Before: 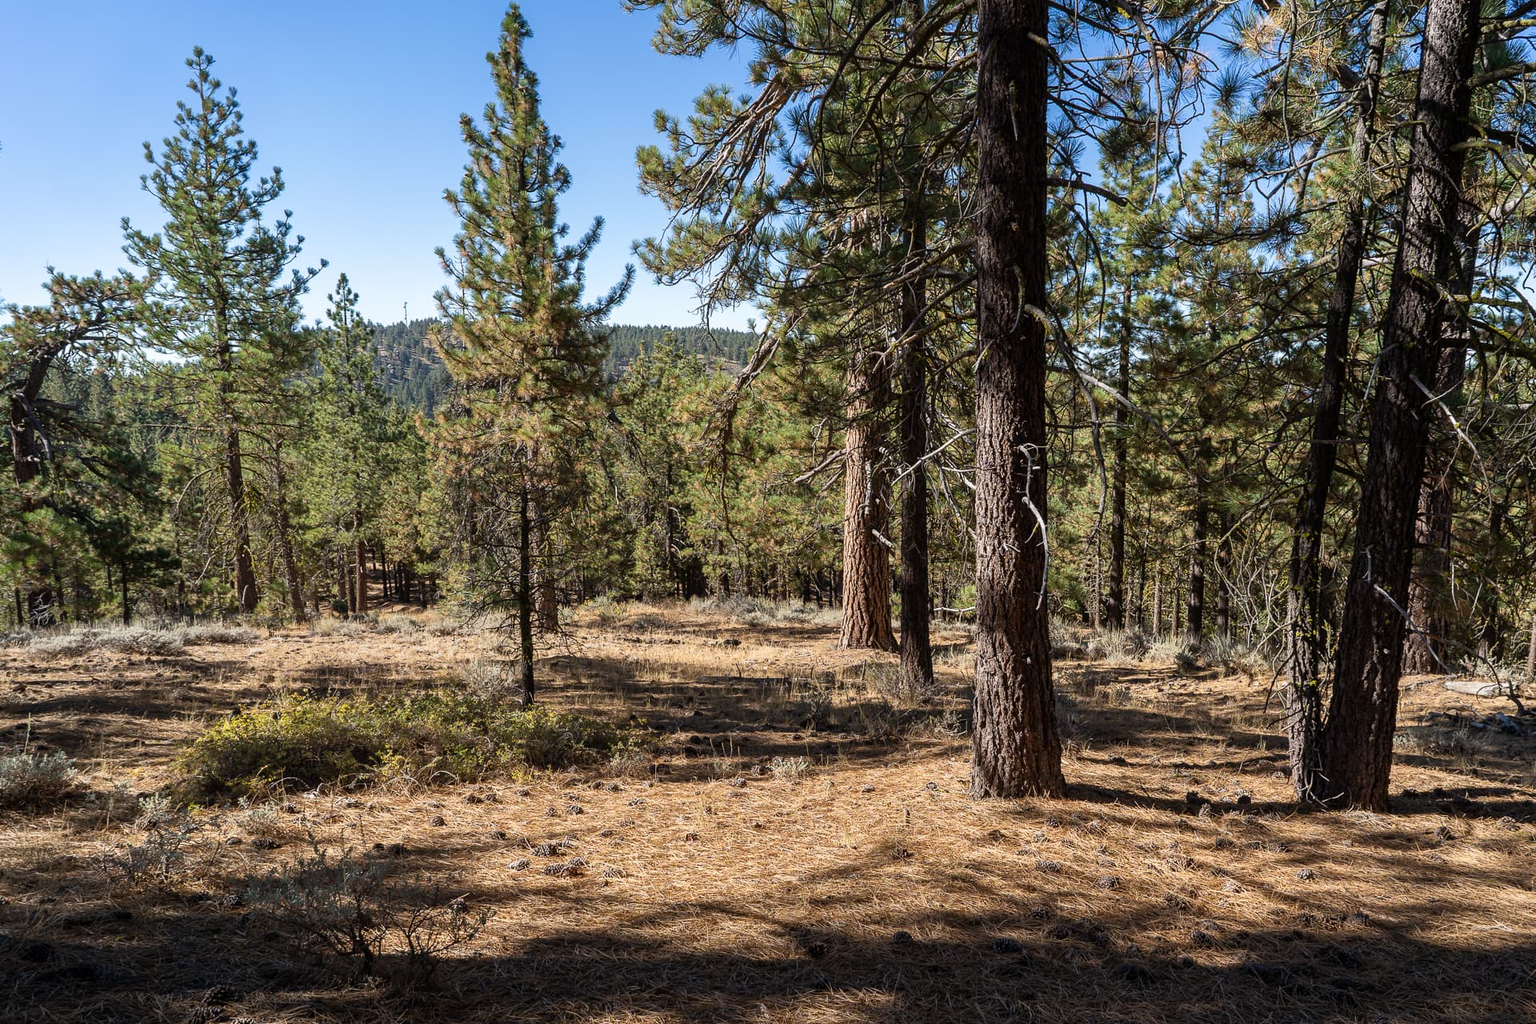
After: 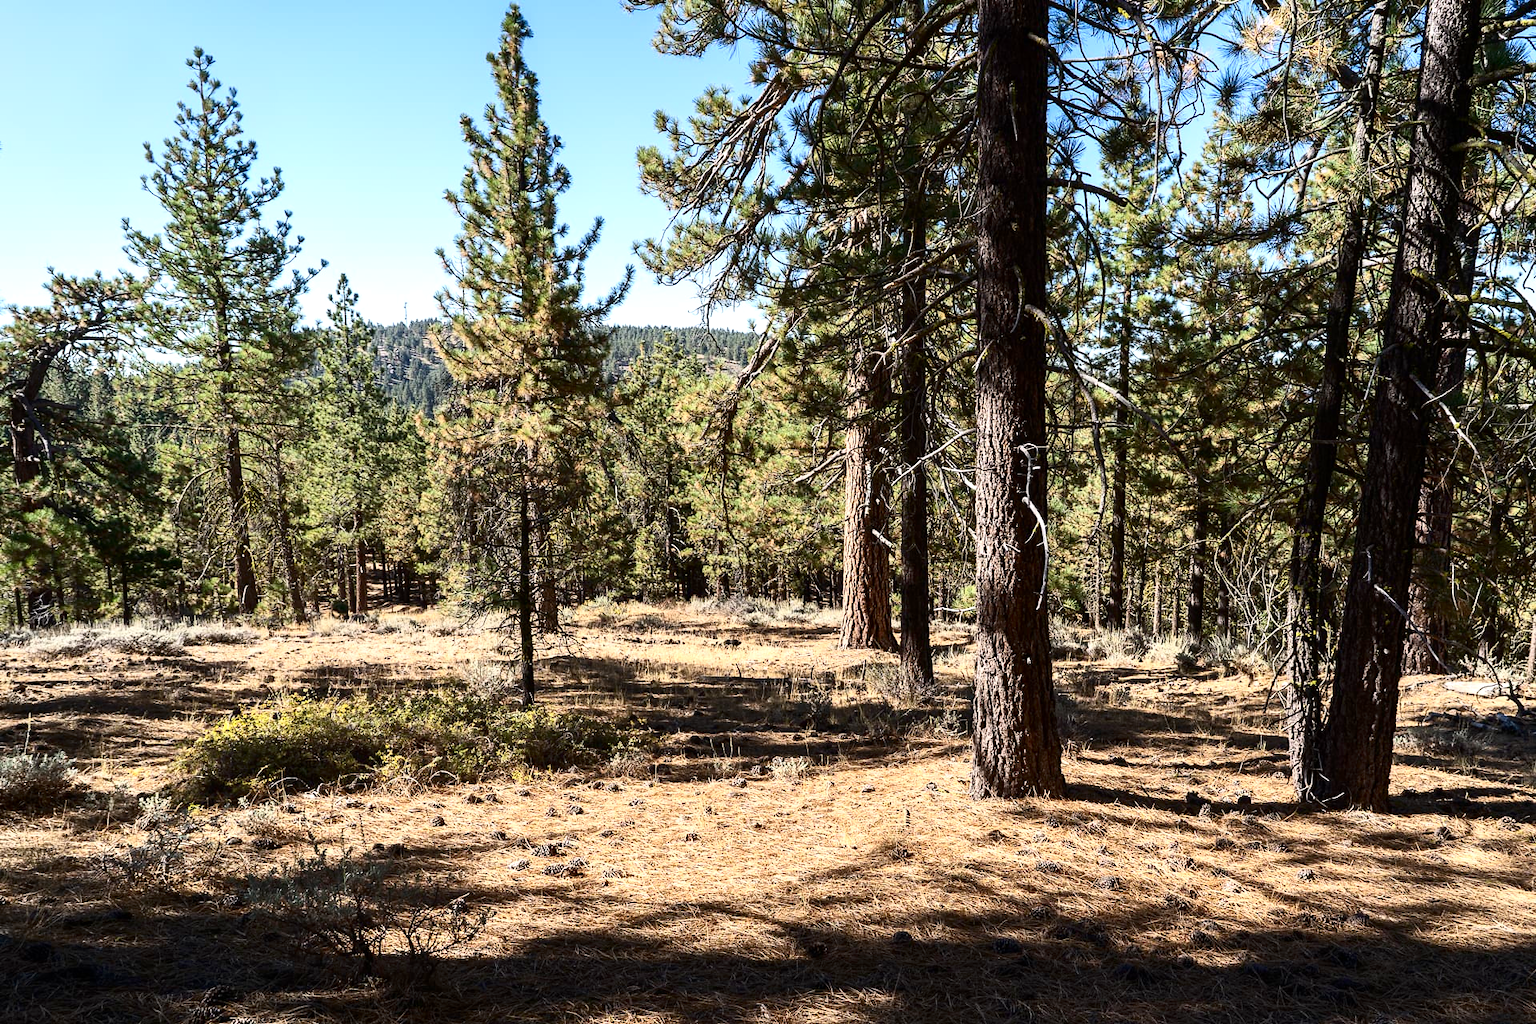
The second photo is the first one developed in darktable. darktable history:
exposure: black level correction 0, exposure 0.5 EV, compensate highlight preservation false
tone equalizer: on, module defaults
contrast brightness saturation: contrast 0.28
